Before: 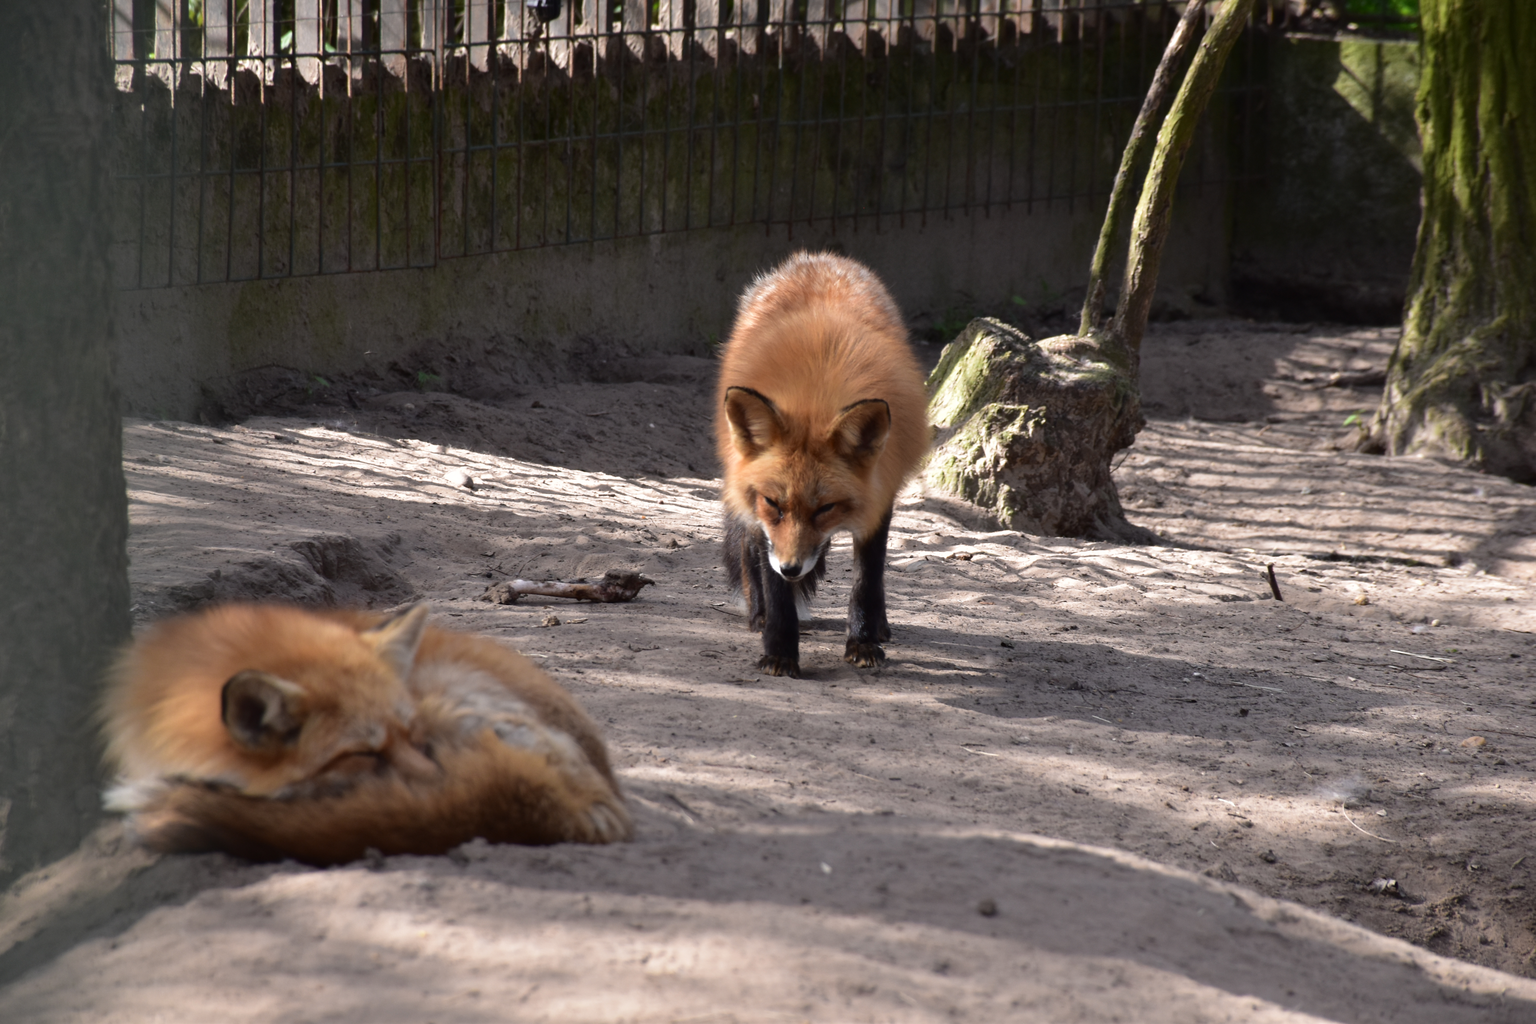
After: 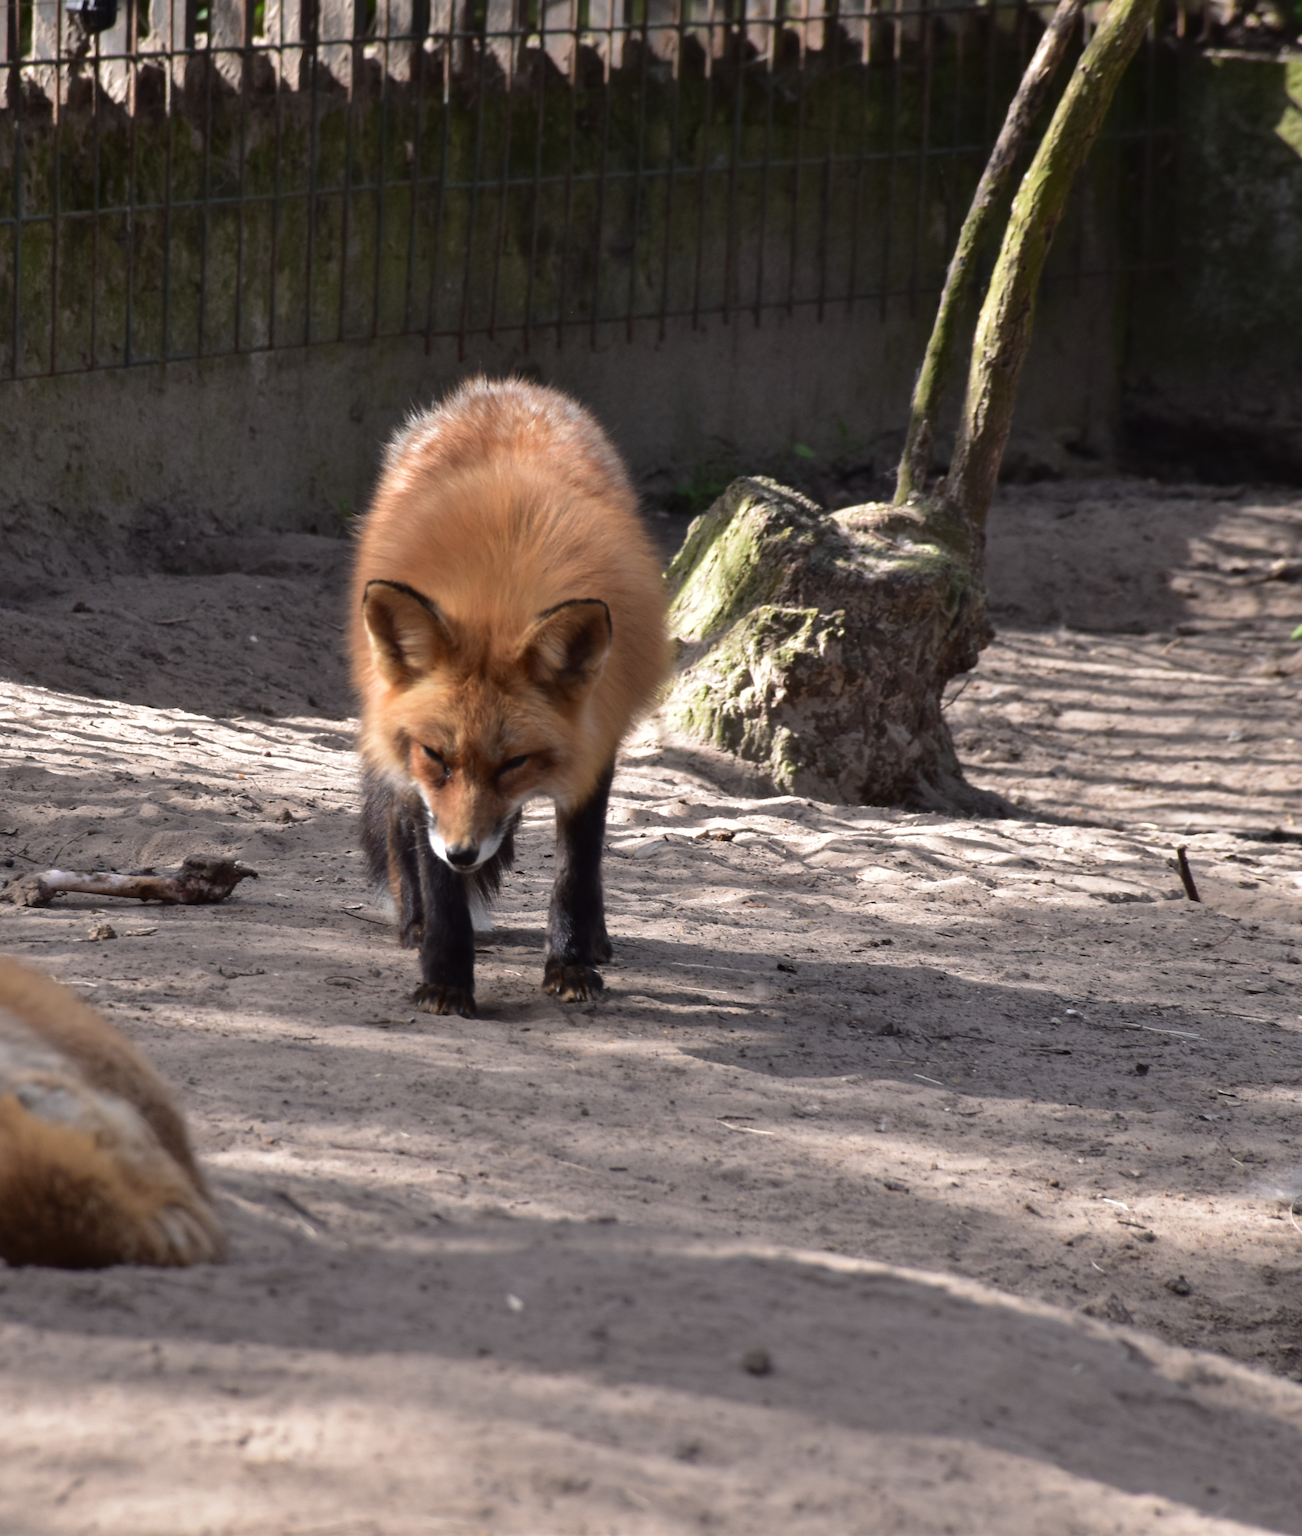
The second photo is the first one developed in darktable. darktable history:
crop: left 31.465%, top 0.004%, right 12.031%
shadows and highlights: shadows 32.28, highlights -32.76, soften with gaussian
